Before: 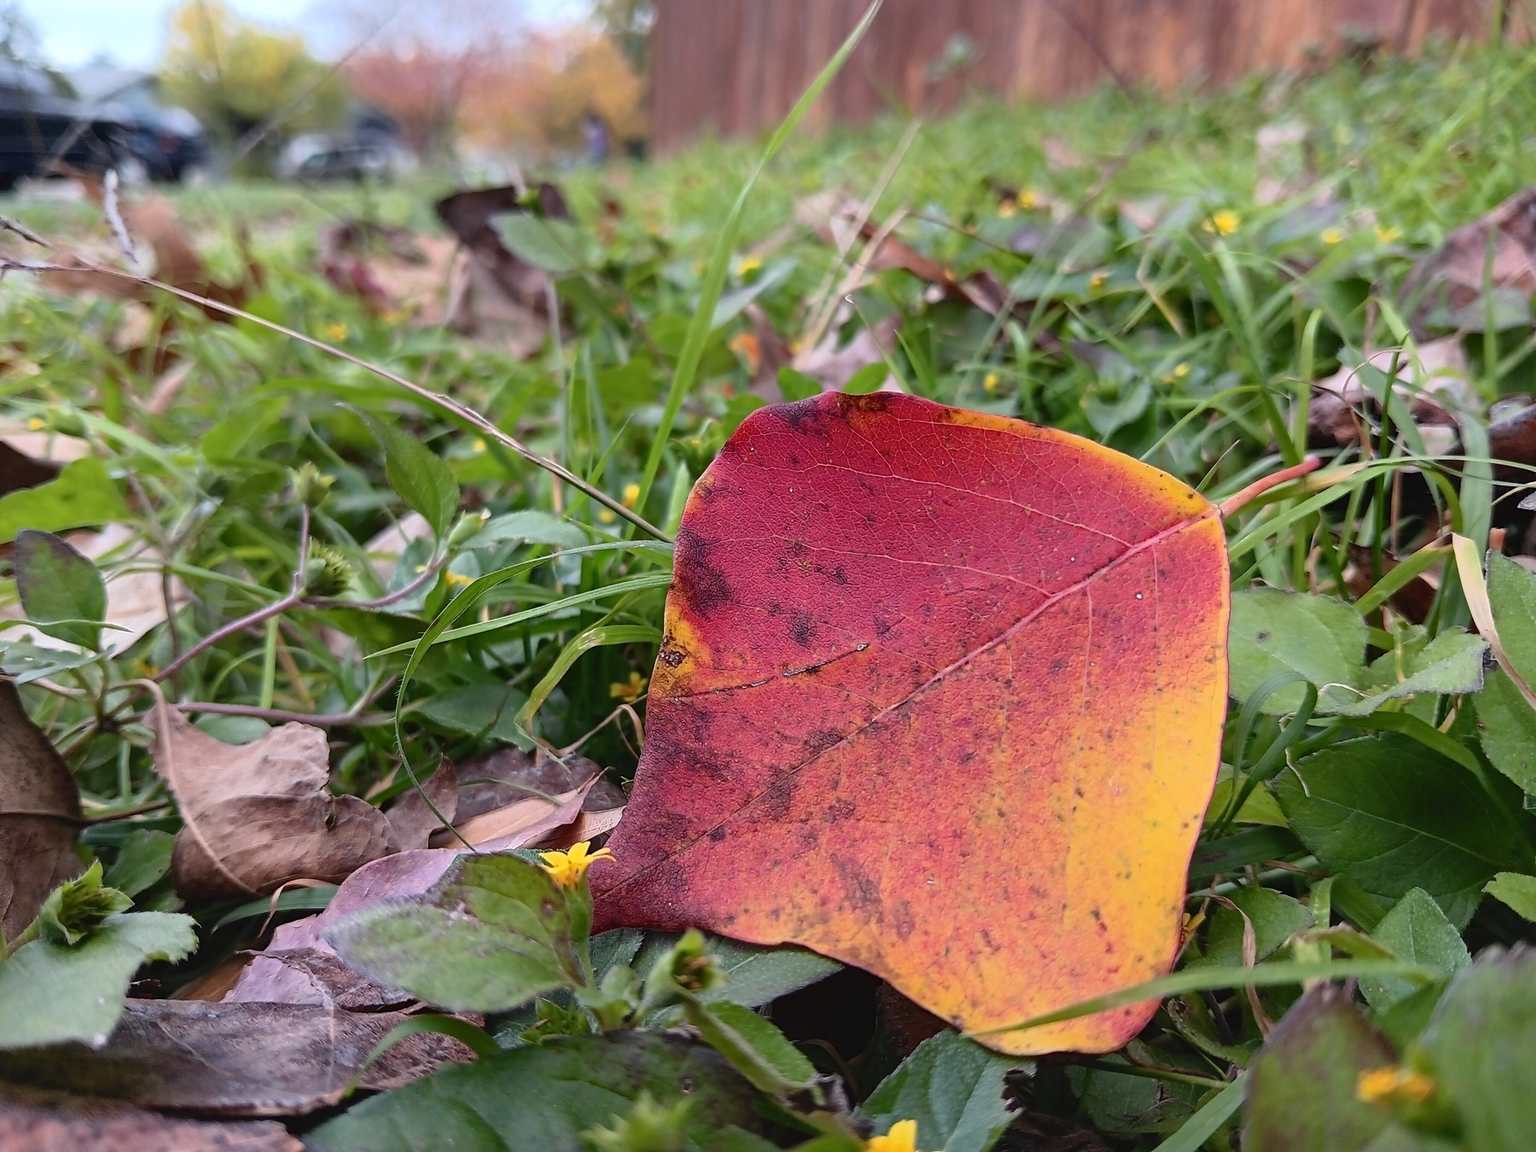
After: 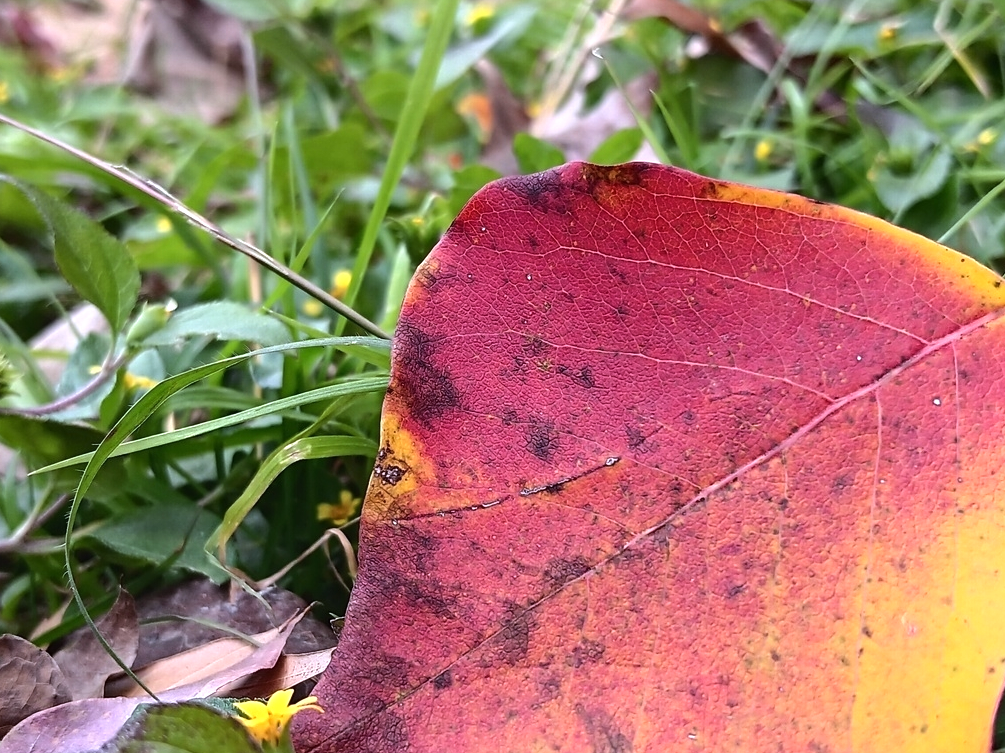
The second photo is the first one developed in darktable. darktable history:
white balance: red 0.967, blue 1.049
exposure: exposure 0.217 EV, compensate highlight preservation false
crop and rotate: left 22.13%, top 22.054%, right 22.026%, bottom 22.102%
tone equalizer: -8 EV -0.417 EV, -7 EV -0.389 EV, -6 EV -0.333 EV, -5 EV -0.222 EV, -3 EV 0.222 EV, -2 EV 0.333 EV, -1 EV 0.389 EV, +0 EV 0.417 EV, edges refinement/feathering 500, mask exposure compensation -1.57 EV, preserve details no
